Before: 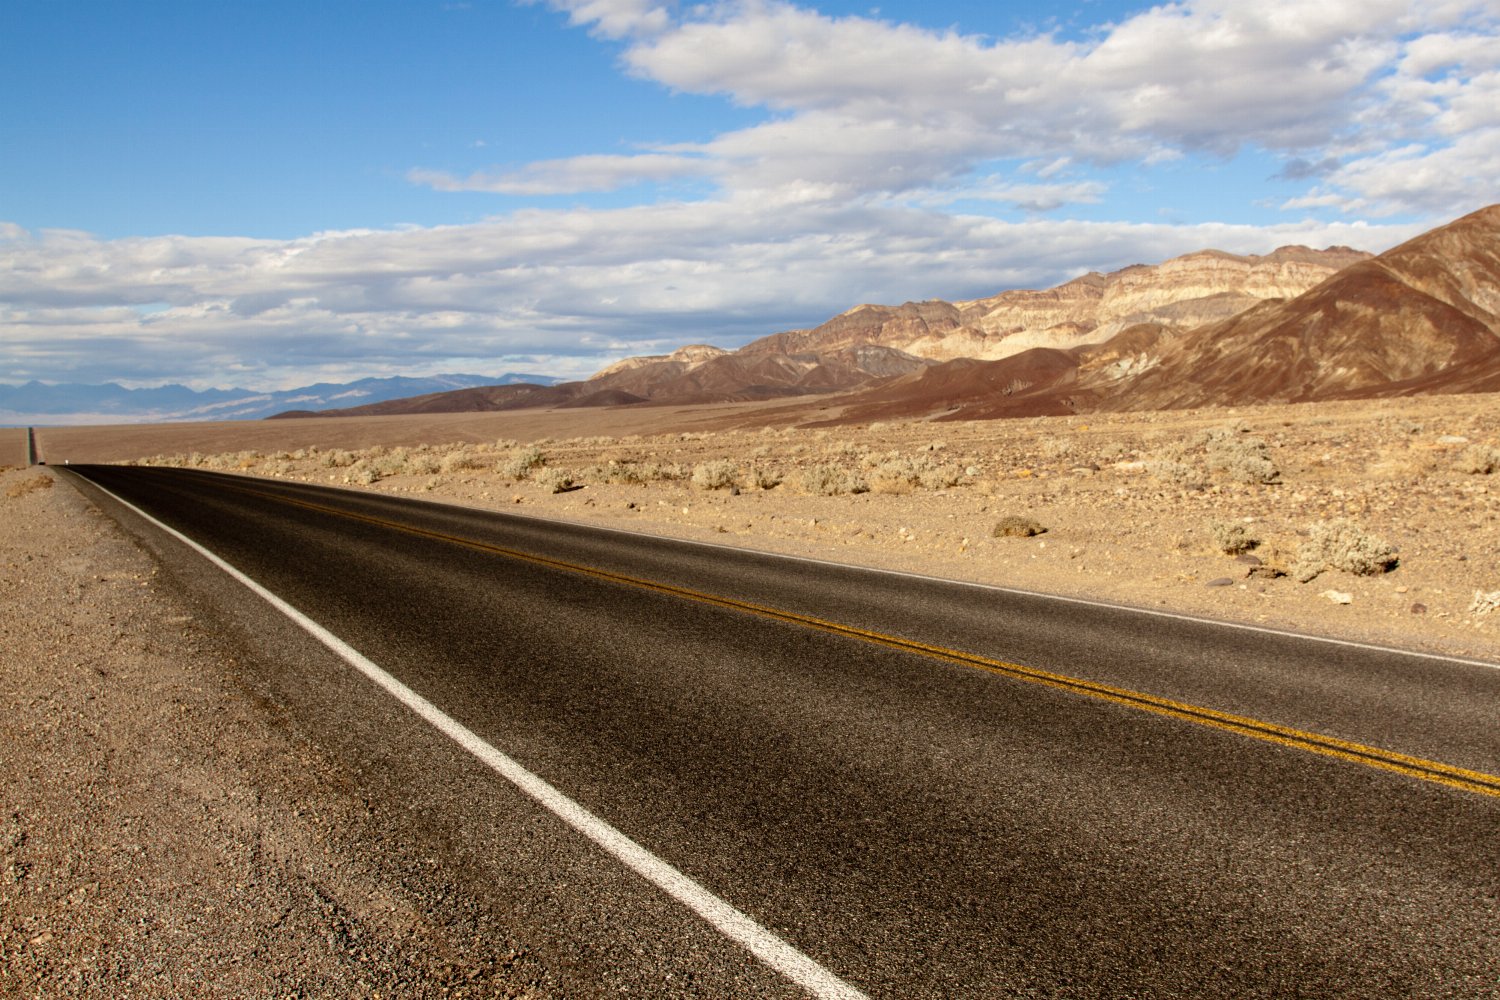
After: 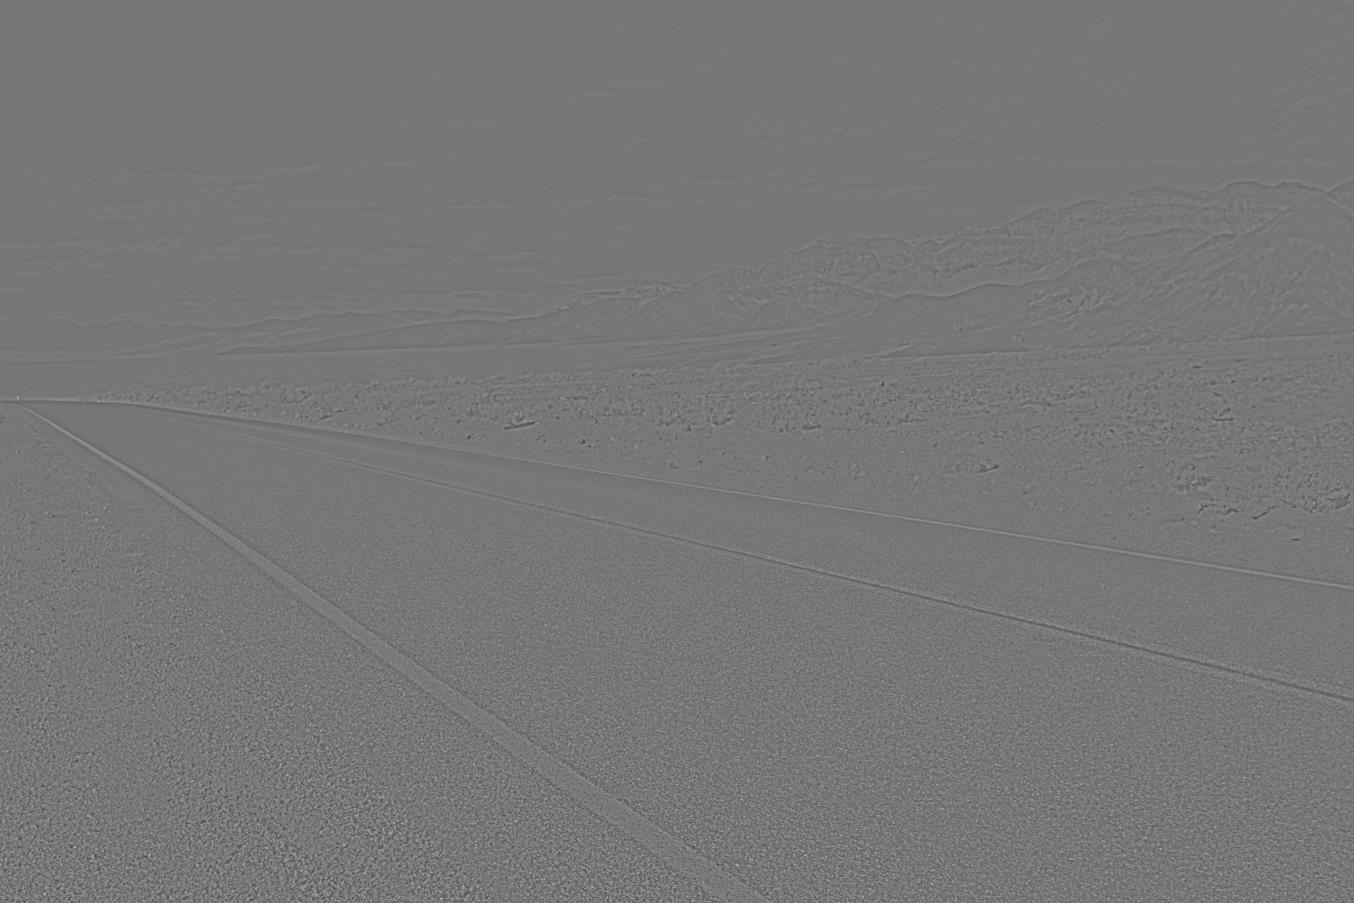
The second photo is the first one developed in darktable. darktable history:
crop: left 3.305%, top 6.436%, right 6.389%, bottom 3.258%
white balance: red 1.009, blue 1.027
highpass: sharpness 9.84%, contrast boost 9.94%
